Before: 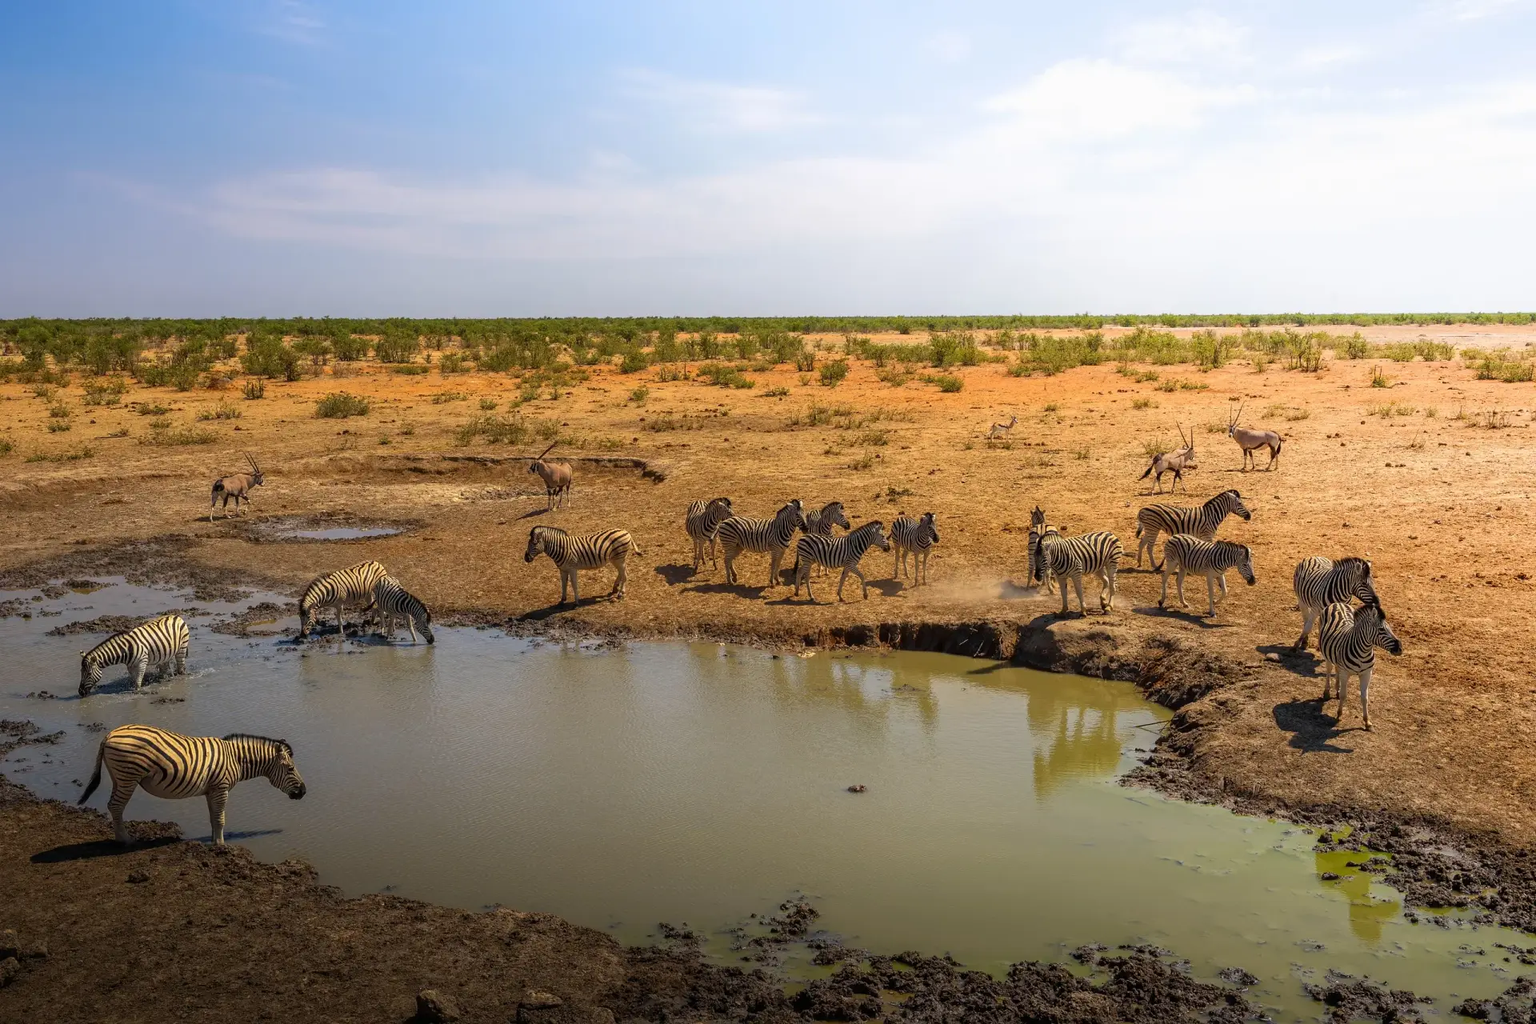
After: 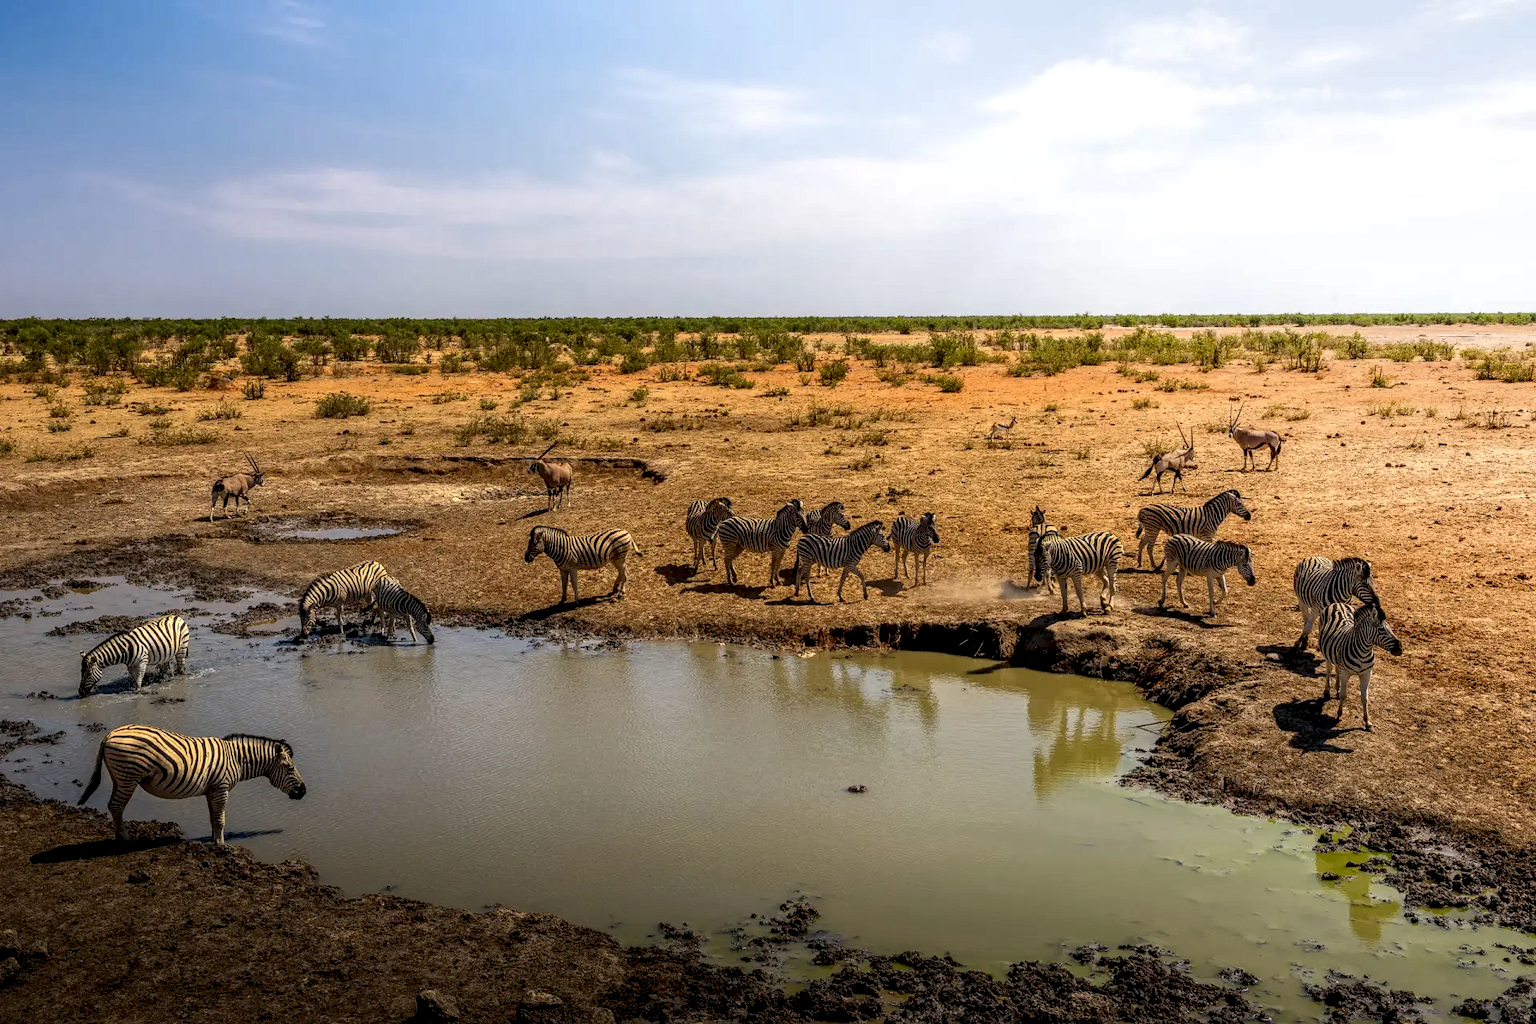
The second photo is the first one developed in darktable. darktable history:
exposure: black level correction 0.002, exposure -0.107 EV, compensate highlight preservation false
local contrast: highlights 60%, shadows 63%, detail 160%
